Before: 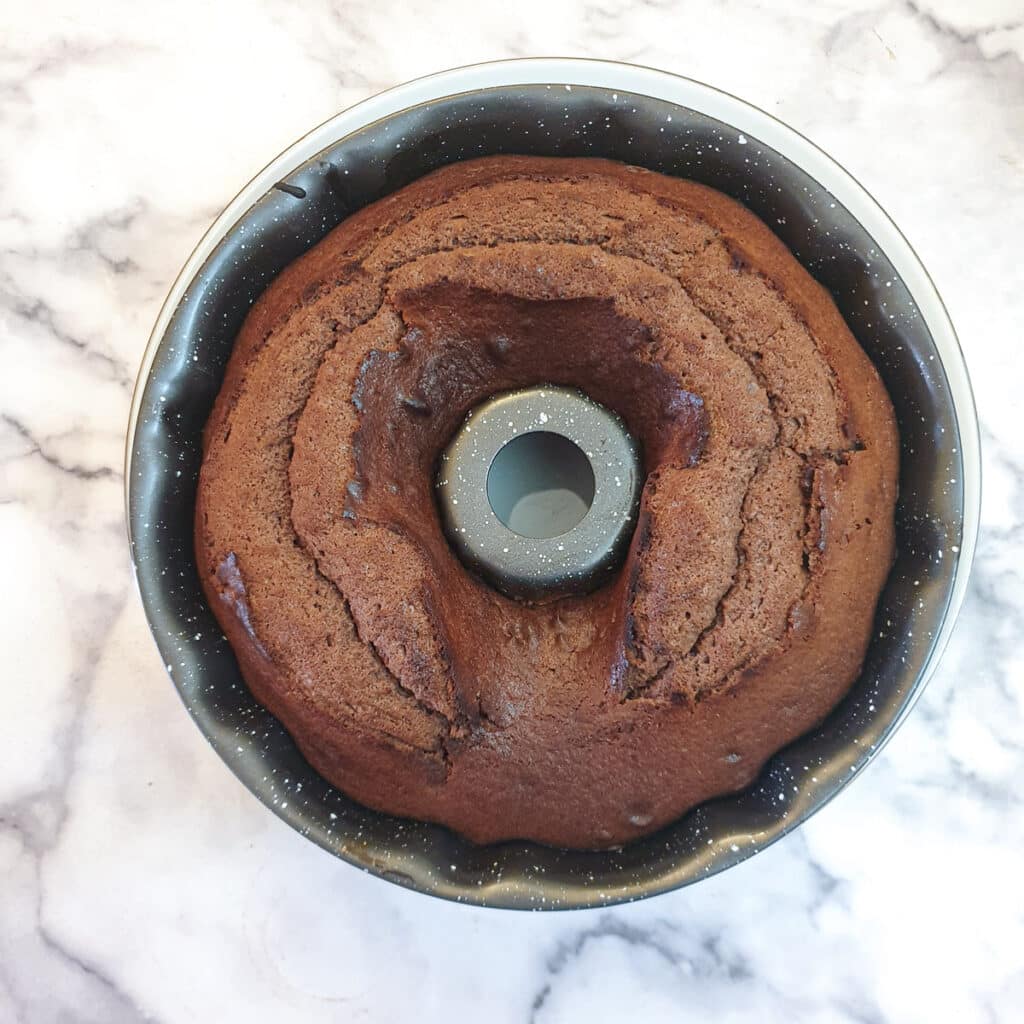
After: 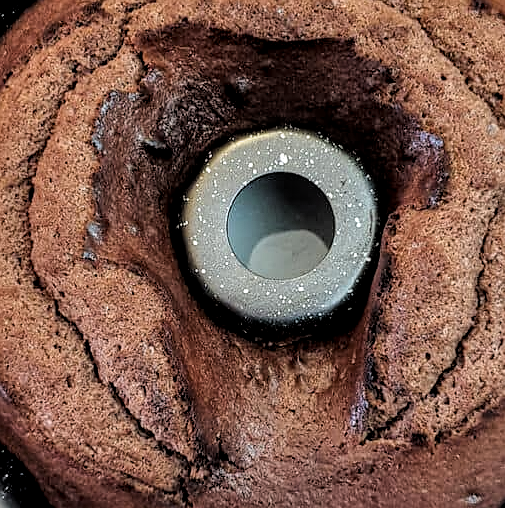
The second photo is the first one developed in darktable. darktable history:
crop: left 25.445%, top 25.381%, right 25.169%, bottom 25.007%
local contrast: detail 130%
sharpen: radius 0.973, amount 0.615
shadows and highlights: soften with gaussian
filmic rgb: black relative exposure -3.67 EV, white relative exposure 2.44 EV, hardness 3.29
